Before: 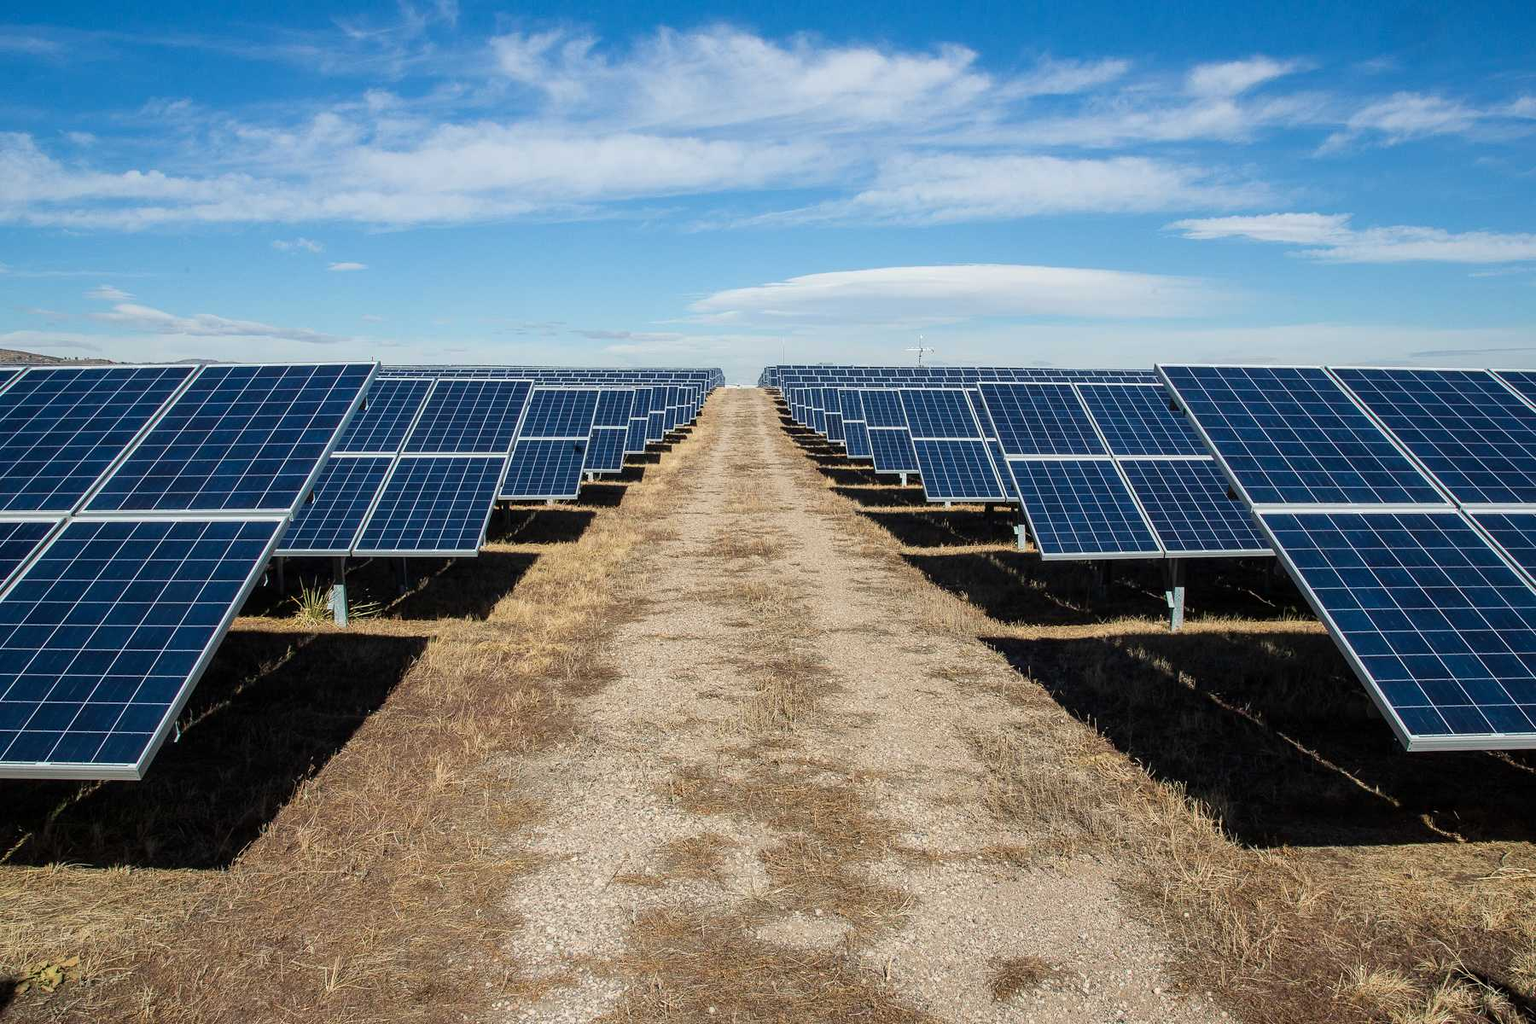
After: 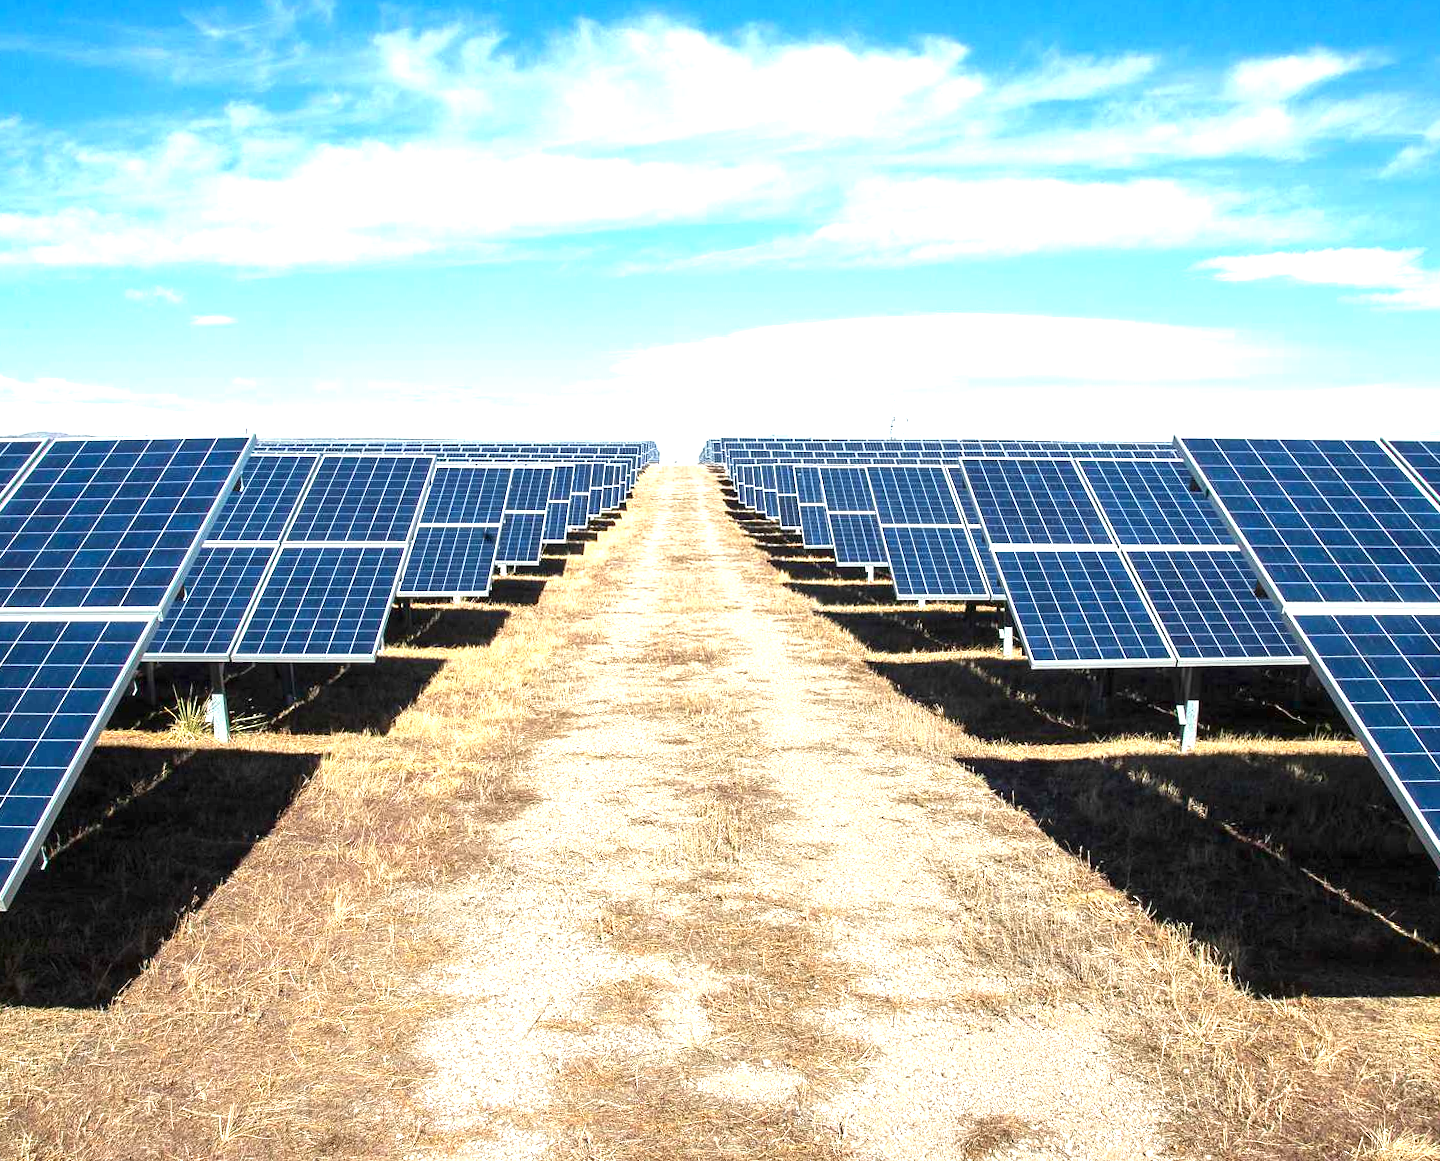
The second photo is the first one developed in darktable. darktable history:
rotate and perspective: rotation 0.074°, lens shift (vertical) 0.096, lens shift (horizontal) -0.041, crop left 0.043, crop right 0.952, crop top 0.024, crop bottom 0.979
crop: left 7.598%, right 7.873%
base curve: exposure shift 0, preserve colors none
exposure: black level correction 0, exposure 1.379 EV, compensate exposure bias true, compensate highlight preservation false
